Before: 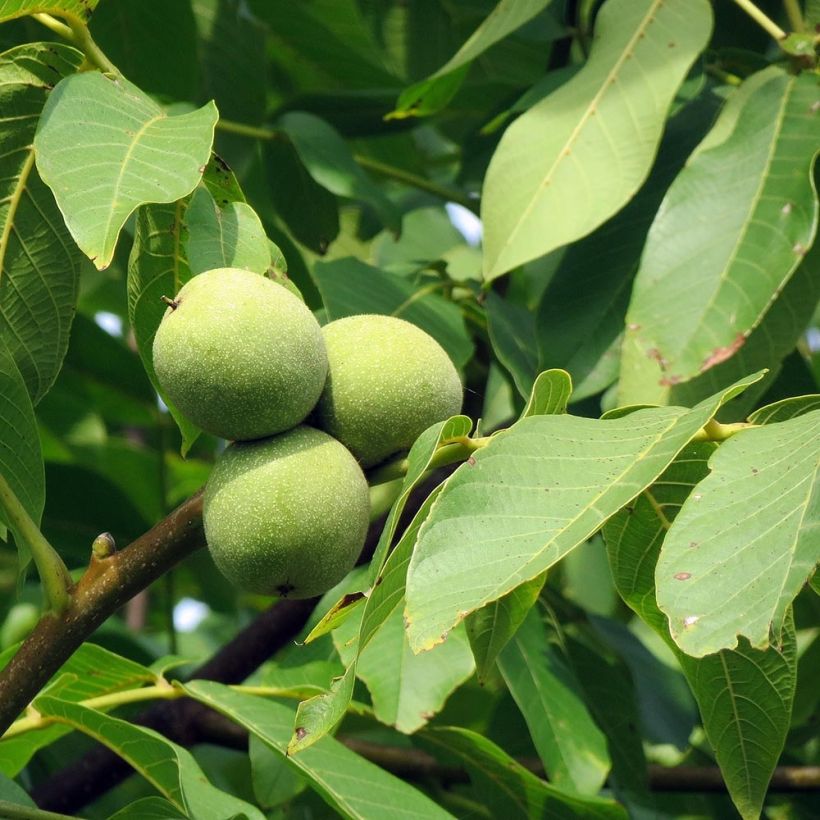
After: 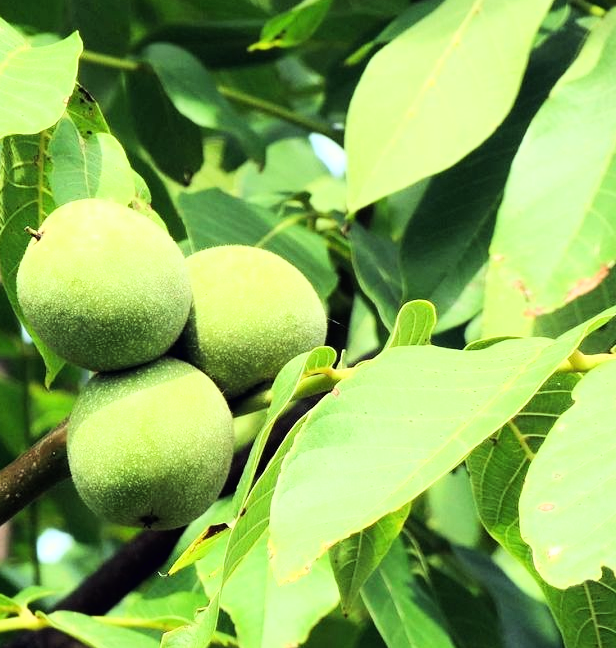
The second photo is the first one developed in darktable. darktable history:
color correction: highlights a* -4.79, highlights b* 5.04, saturation 0.941
base curve: curves: ch0 [(0, 0) (0.007, 0.004) (0.027, 0.03) (0.046, 0.07) (0.207, 0.54) (0.442, 0.872) (0.673, 0.972) (1, 1)]
crop: left 16.611%, top 8.492%, right 8.22%, bottom 12.463%
